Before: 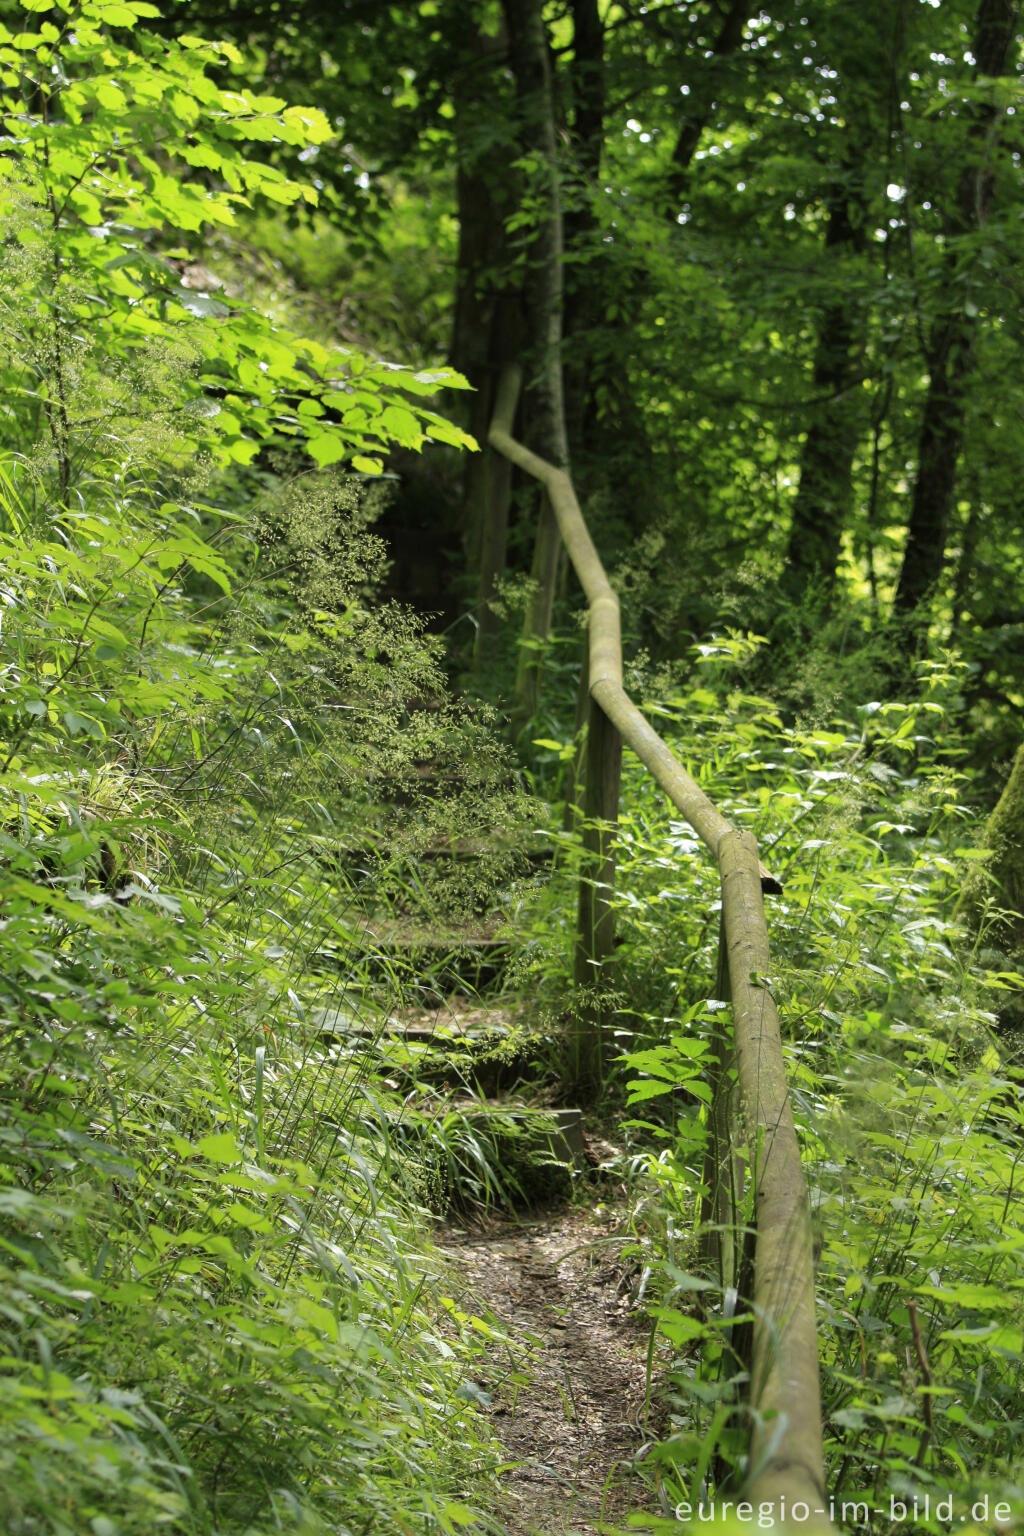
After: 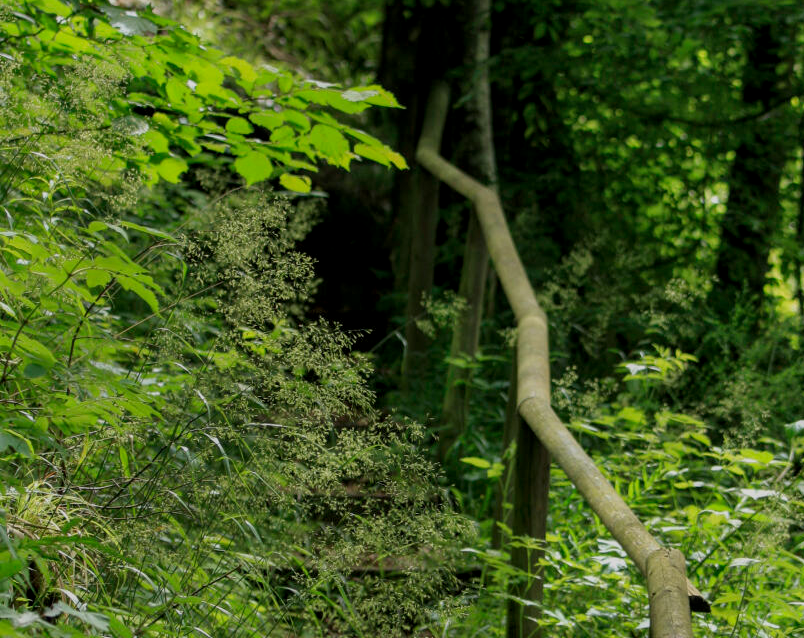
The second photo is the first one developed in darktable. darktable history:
crop: left 7.036%, top 18.398%, right 14.379%, bottom 40.043%
exposure: black level correction 0, exposure -0.721 EV, compensate highlight preservation false
local contrast: on, module defaults
